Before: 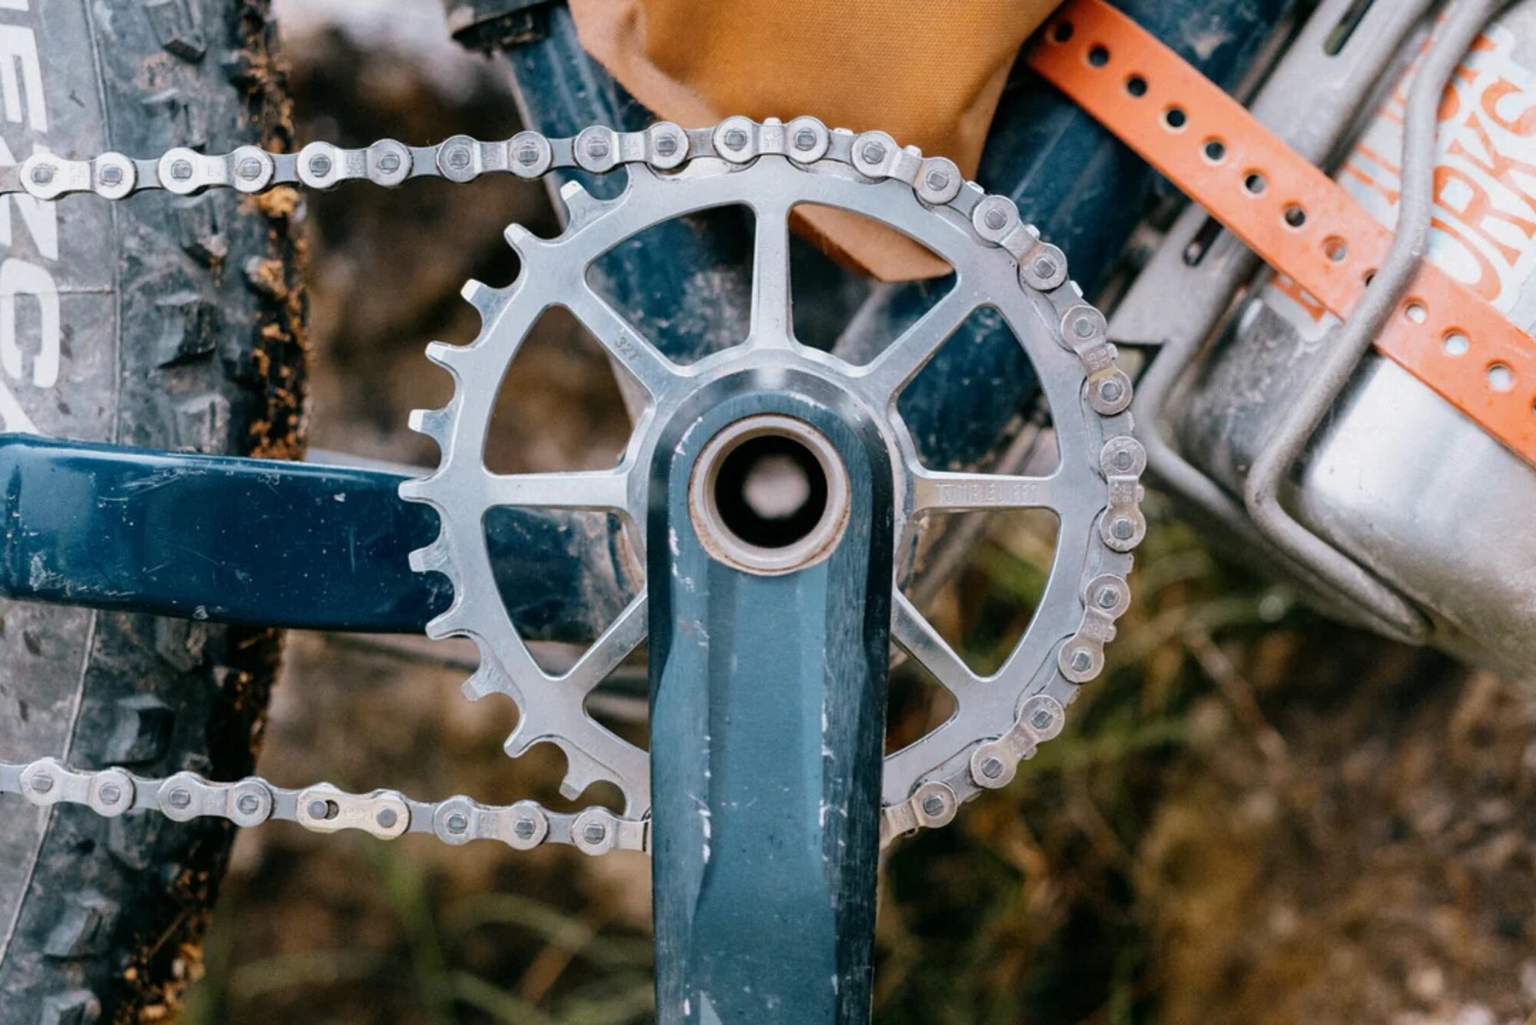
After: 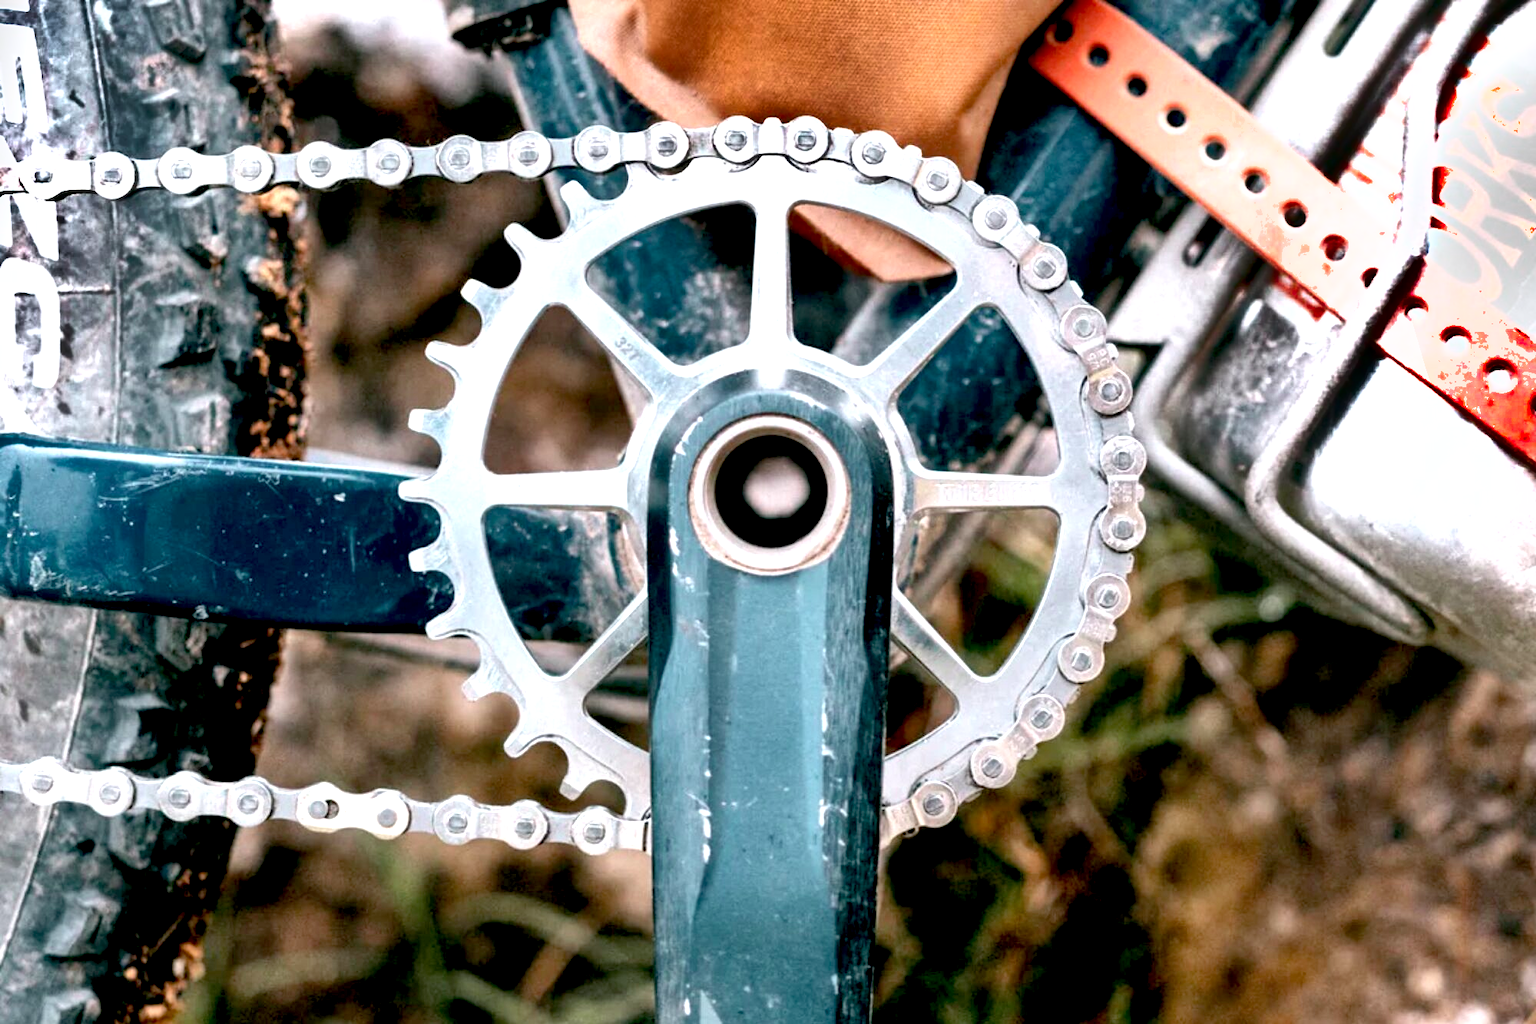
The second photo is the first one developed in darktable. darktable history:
color contrast: blue-yellow contrast 0.7
shadows and highlights: shadows 24.5, highlights -78.15, soften with gaussian
exposure: black level correction 0.011, exposure 1.088 EV, compensate exposure bias true, compensate highlight preservation false
